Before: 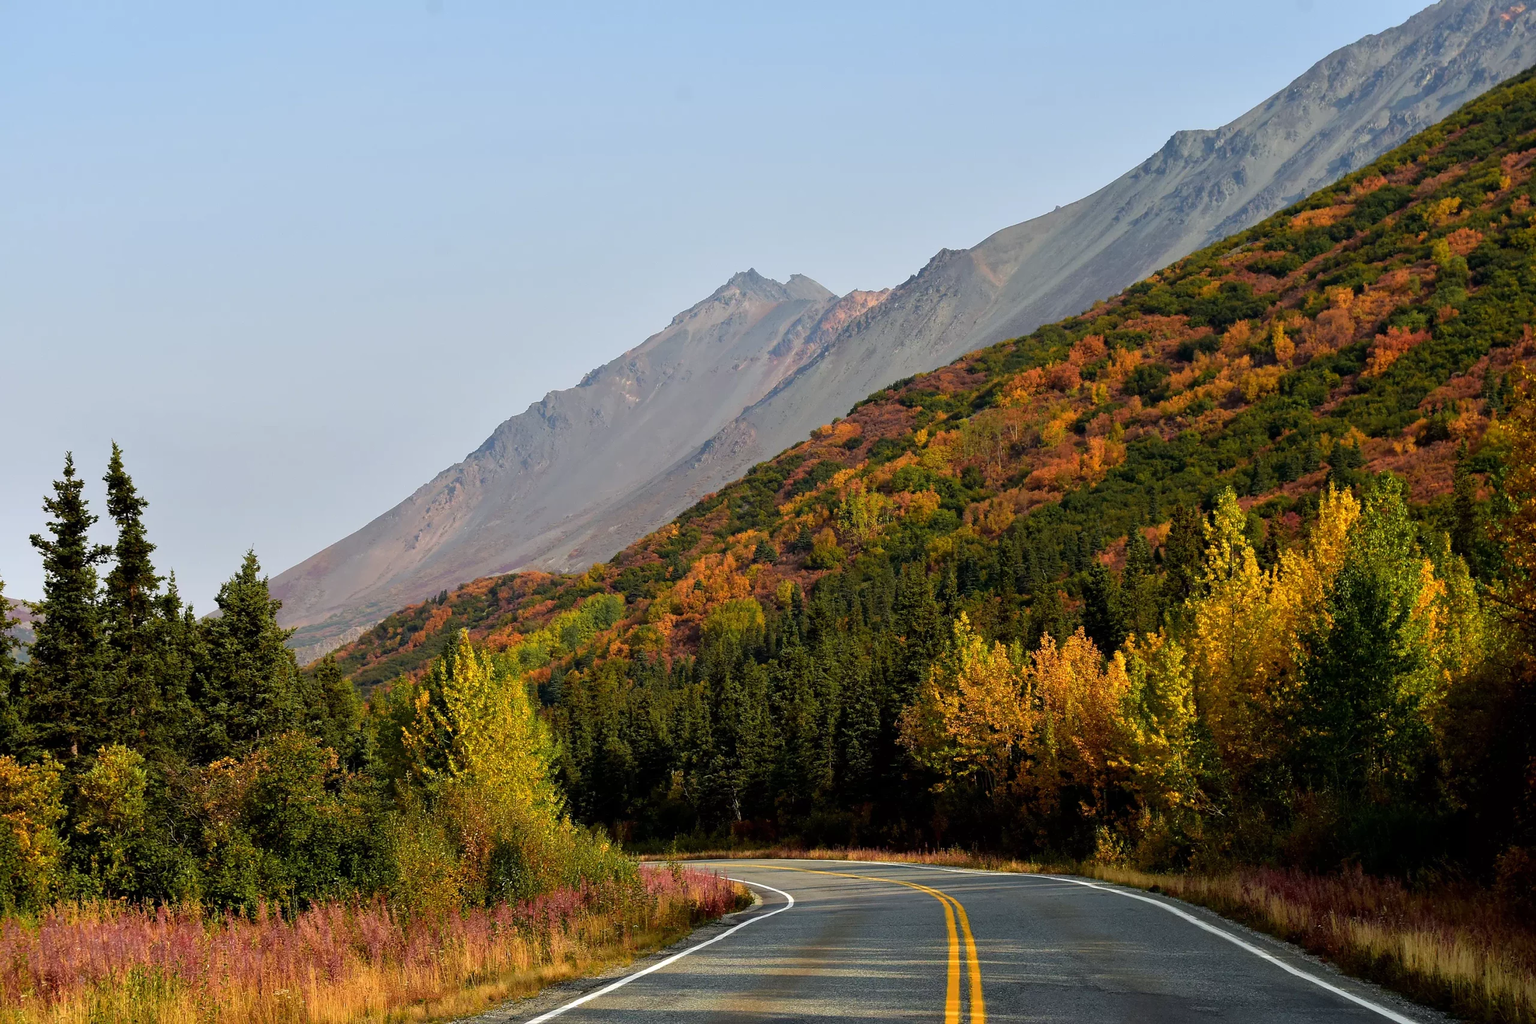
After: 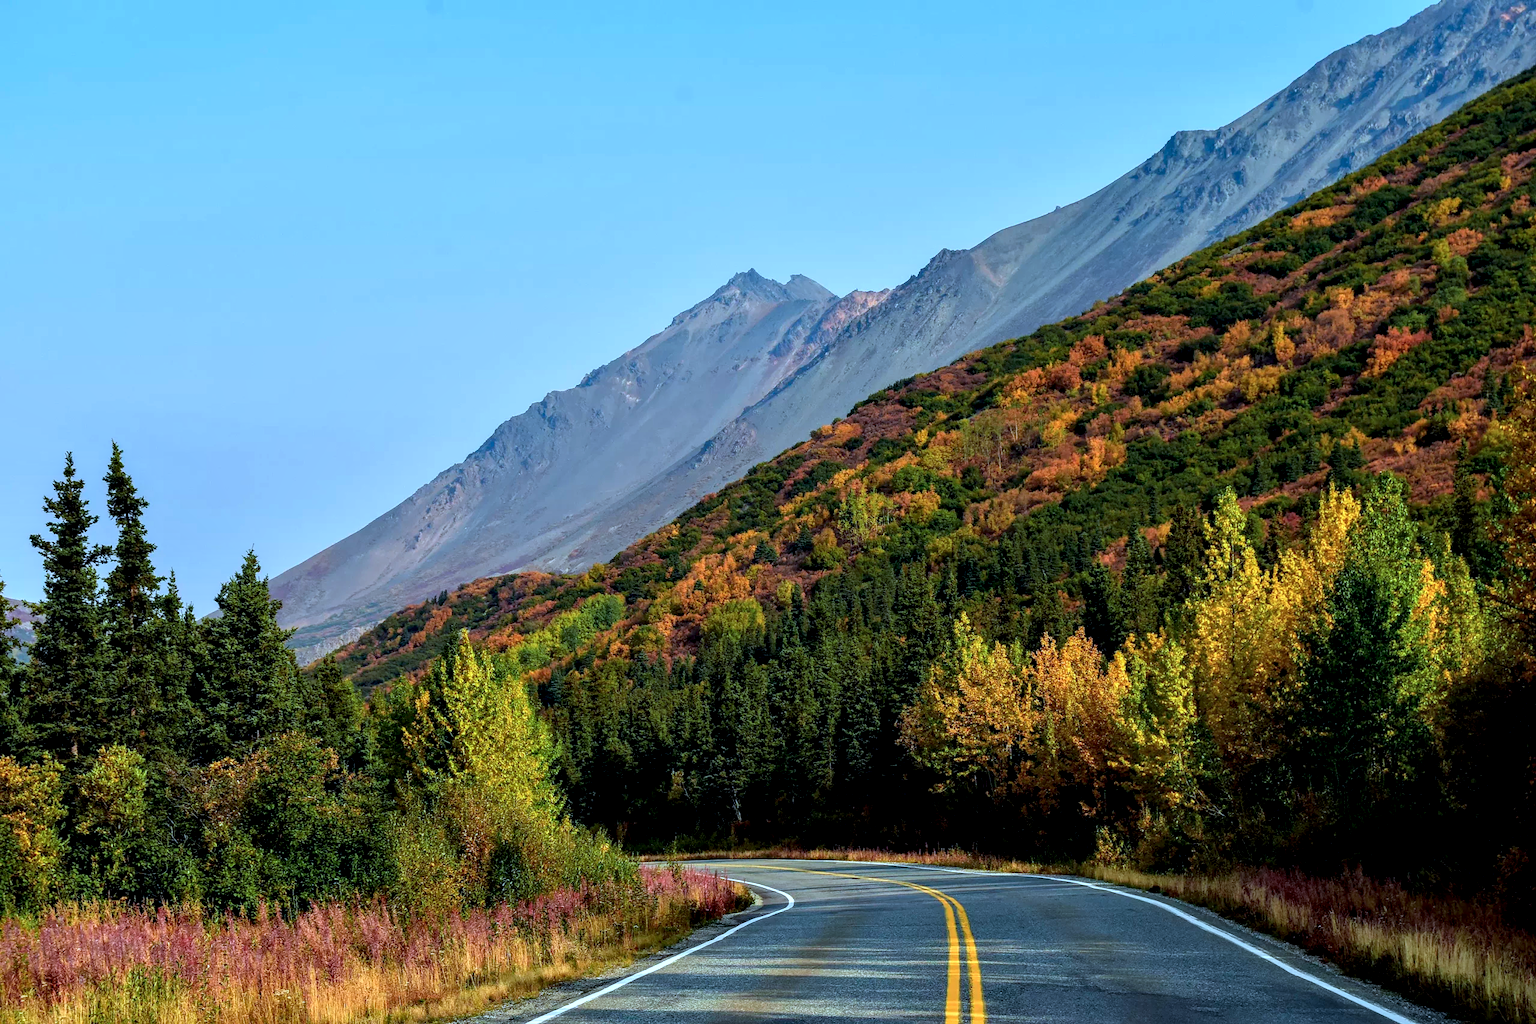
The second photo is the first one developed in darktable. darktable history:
exposure: compensate highlight preservation false
local contrast: highlights 25%, detail 150%
color calibration: x 0.396, y 0.386, temperature 3669 K
contrast brightness saturation: saturation 0.18
